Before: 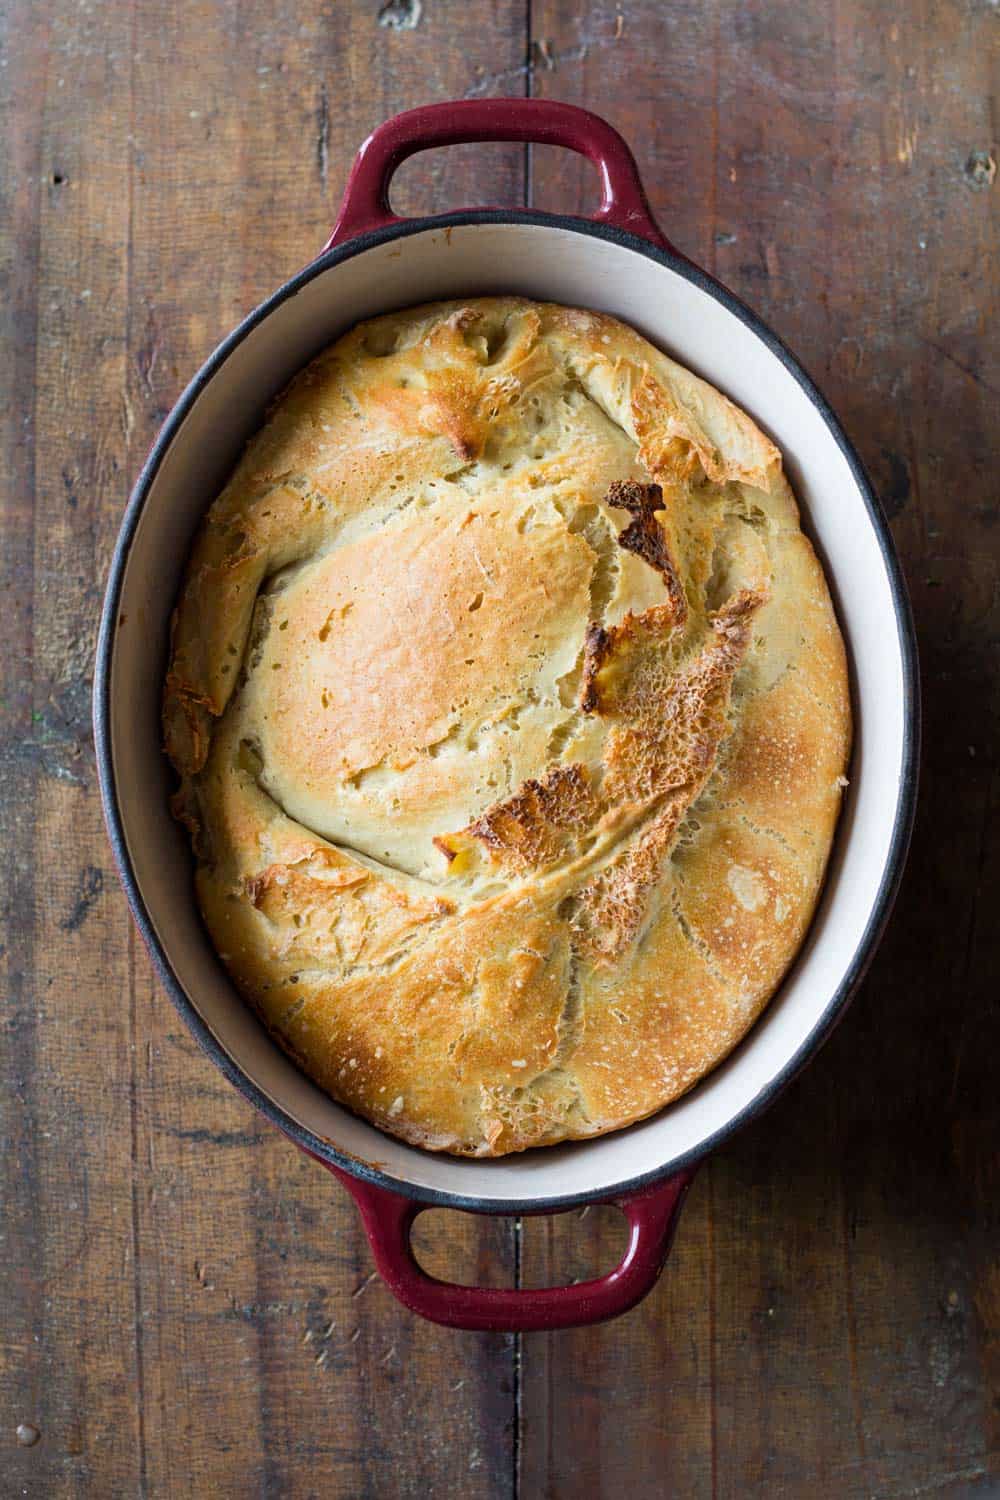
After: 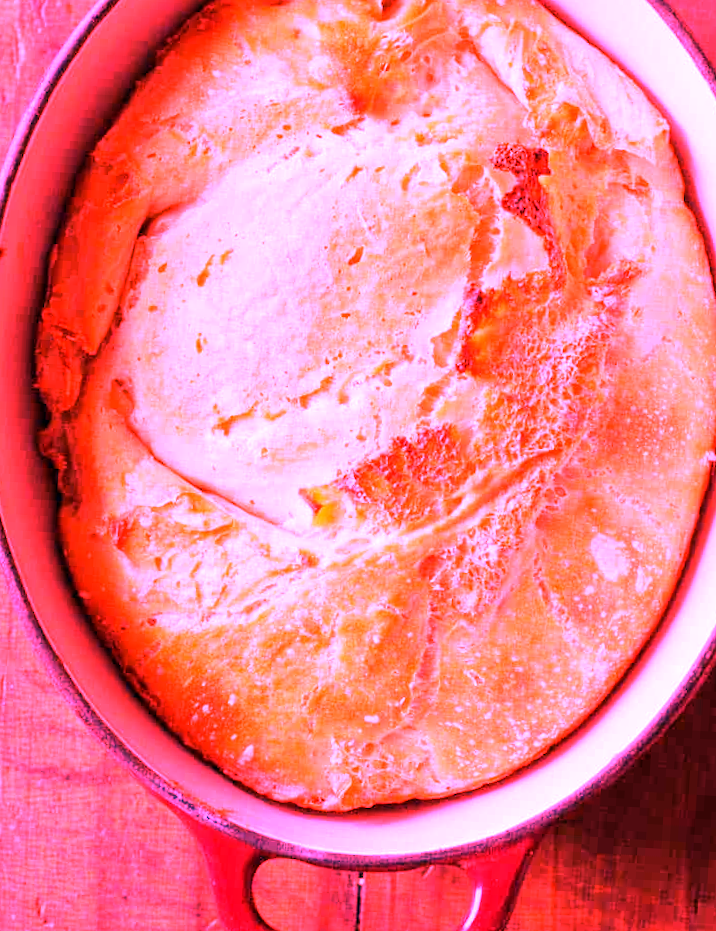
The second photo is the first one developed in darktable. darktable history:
white balance: red 4.26, blue 1.802
crop and rotate: angle -3.37°, left 9.79%, top 20.73%, right 12.42%, bottom 11.82%
